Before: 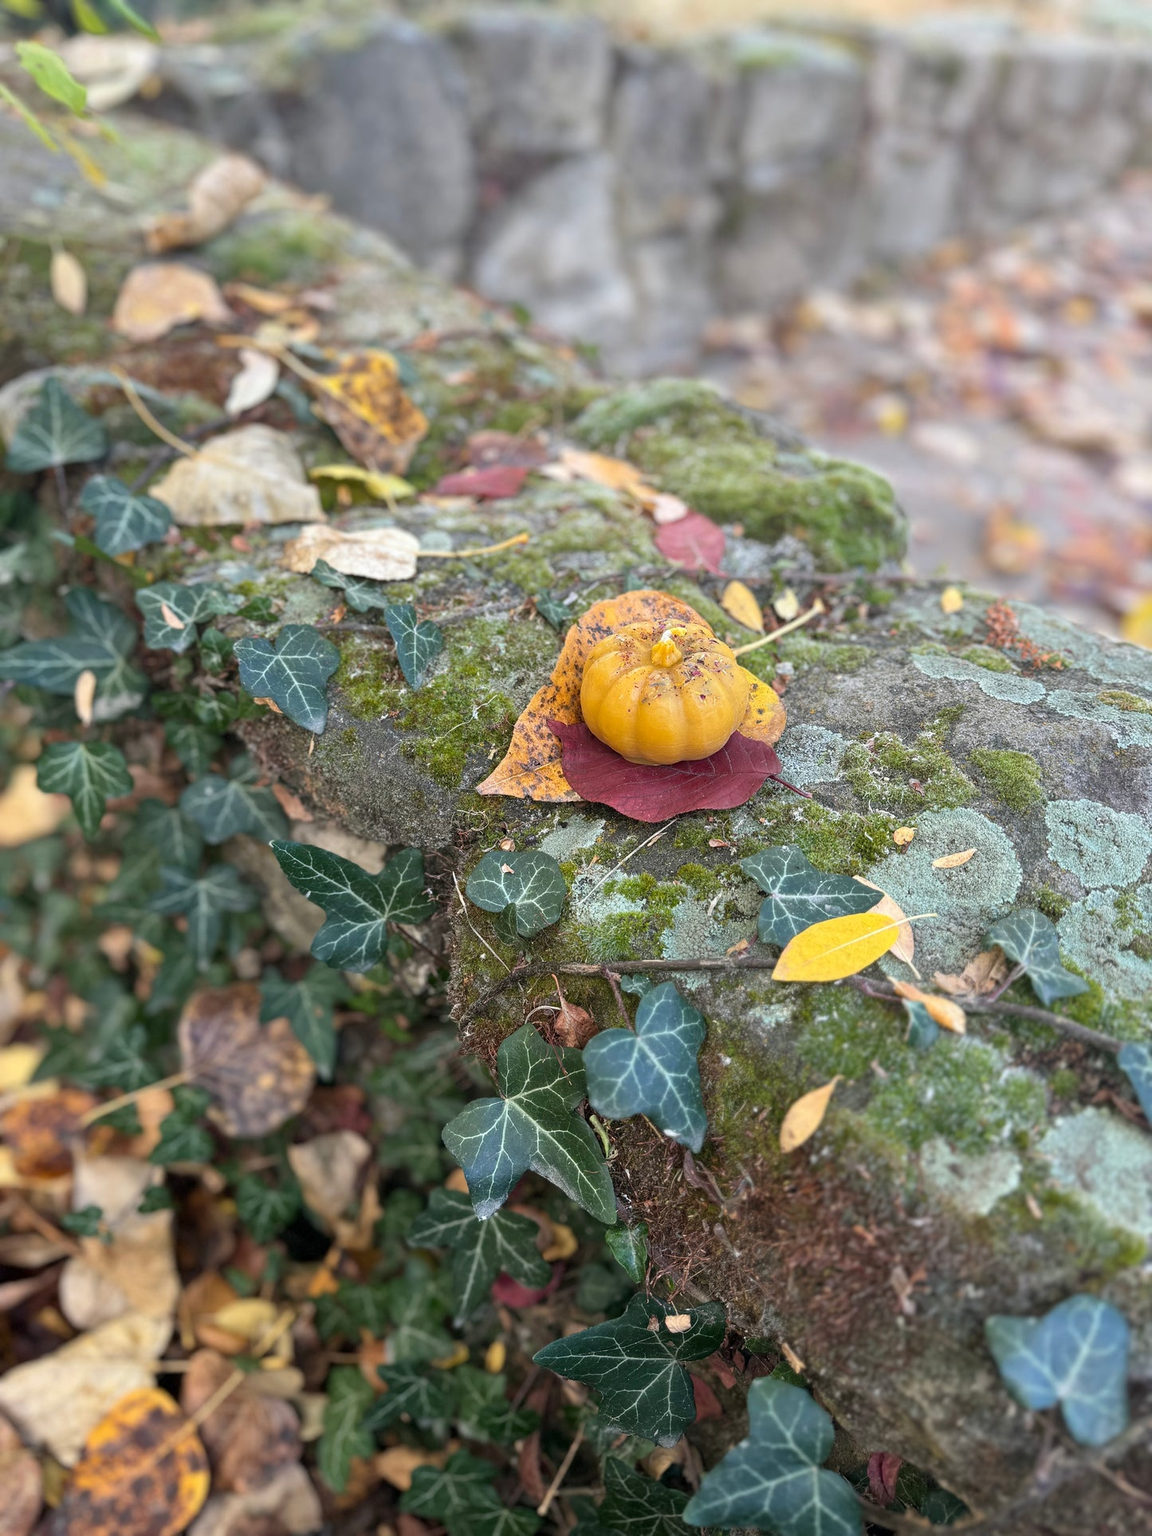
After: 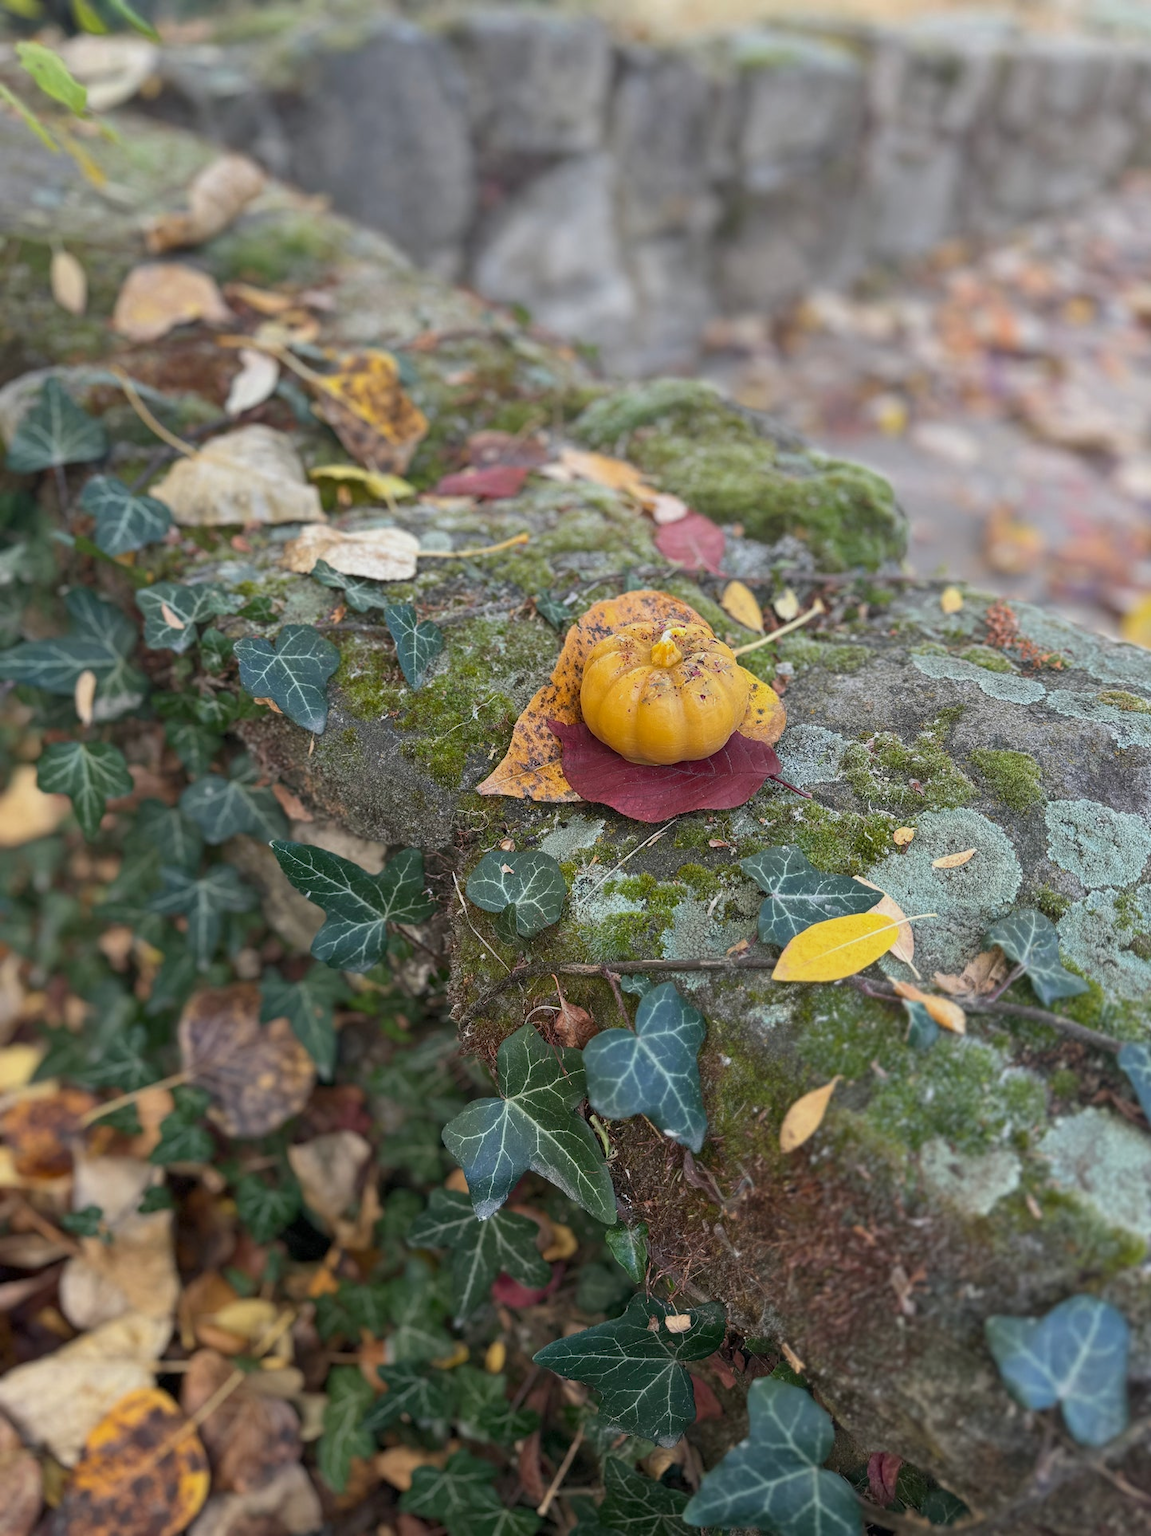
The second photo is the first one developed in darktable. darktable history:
tone equalizer: -8 EV 0.263 EV, -7 EV 0.407 EV, -6 EV 0.4 EV, -5 EV 0.252 EV, -3 EV -0.262 EV, -2 EV -0.415 EV, -1 EV -0.433 EV, +0 EV -0.263 EV
